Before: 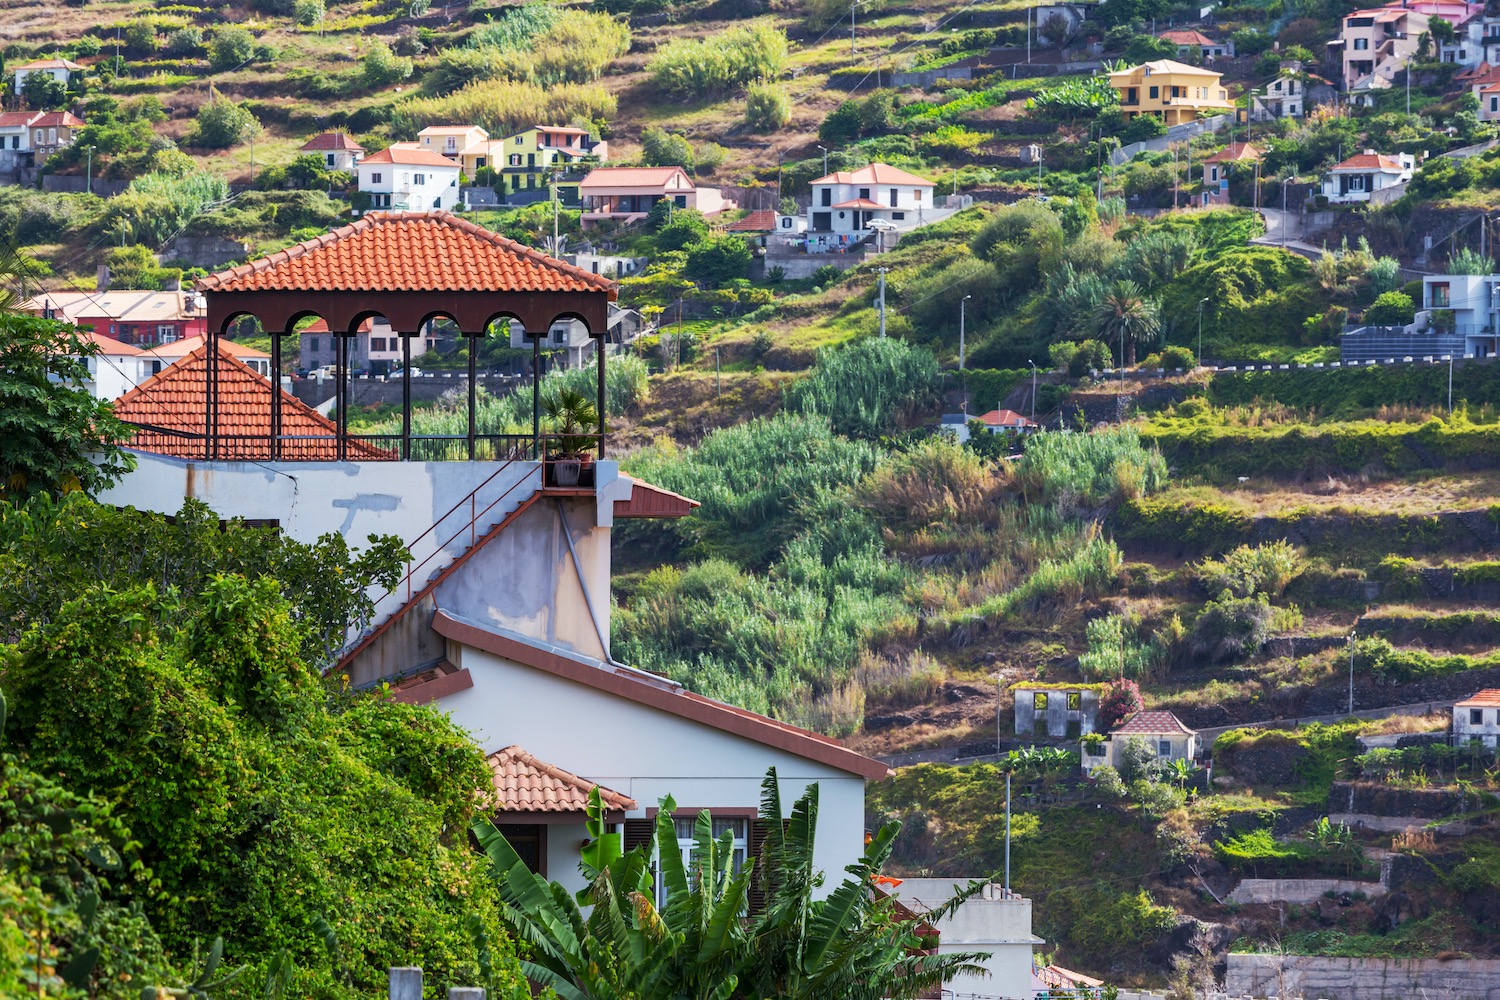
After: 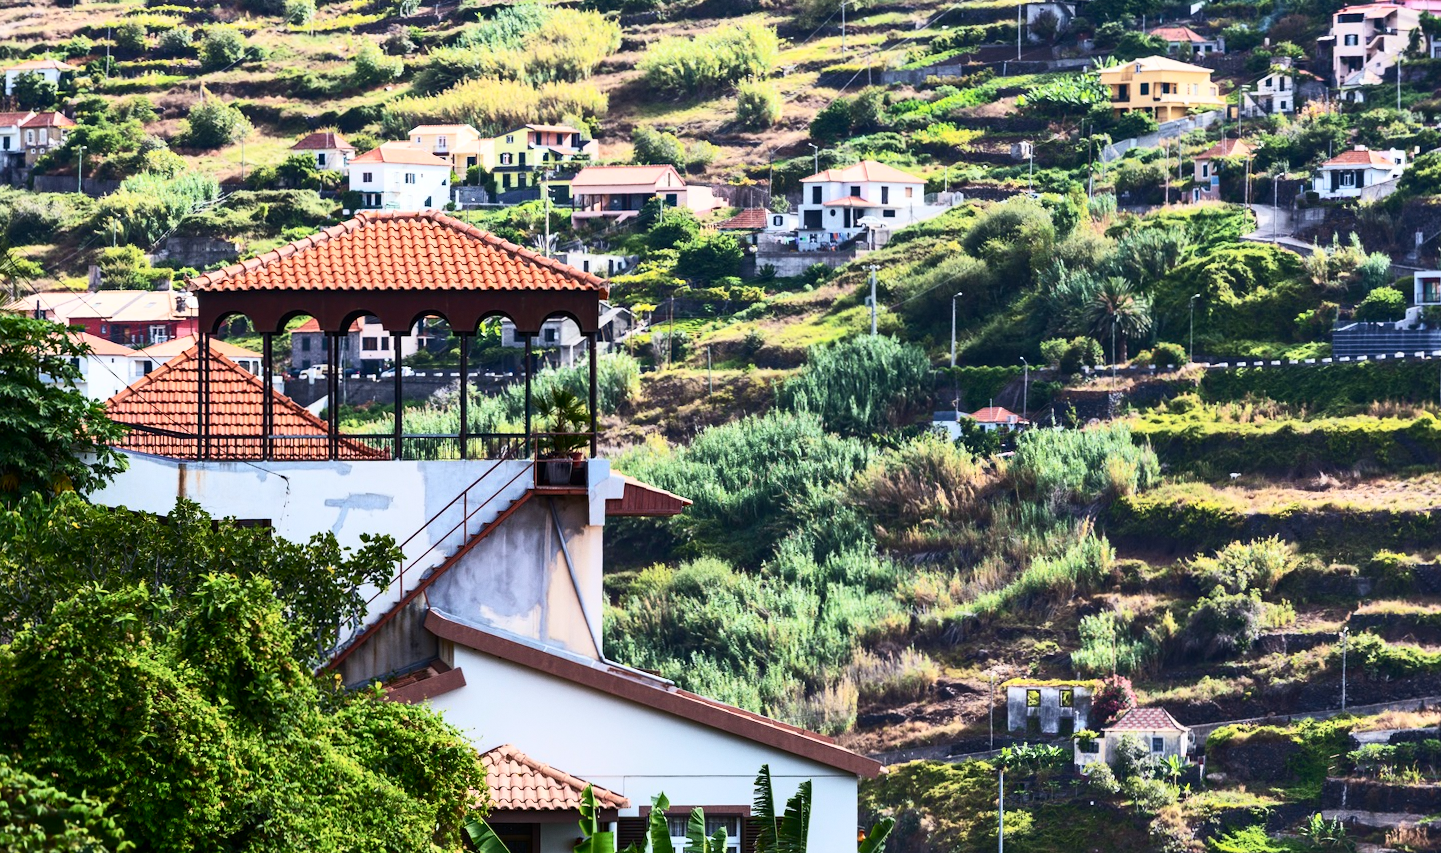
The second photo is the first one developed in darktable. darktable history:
shadows and highlights: shadows 29.61, highlights -30.47, low approximation 0.01, soften with gaussian
grain: coarseness 14.57 ISO, strength 8.8%
contrast brightness saturation: contrast 0.39, brightness 0.1
crop and rotate: angle 0.2°, left 0.275%, right 3.127%, bottom 14.18%
